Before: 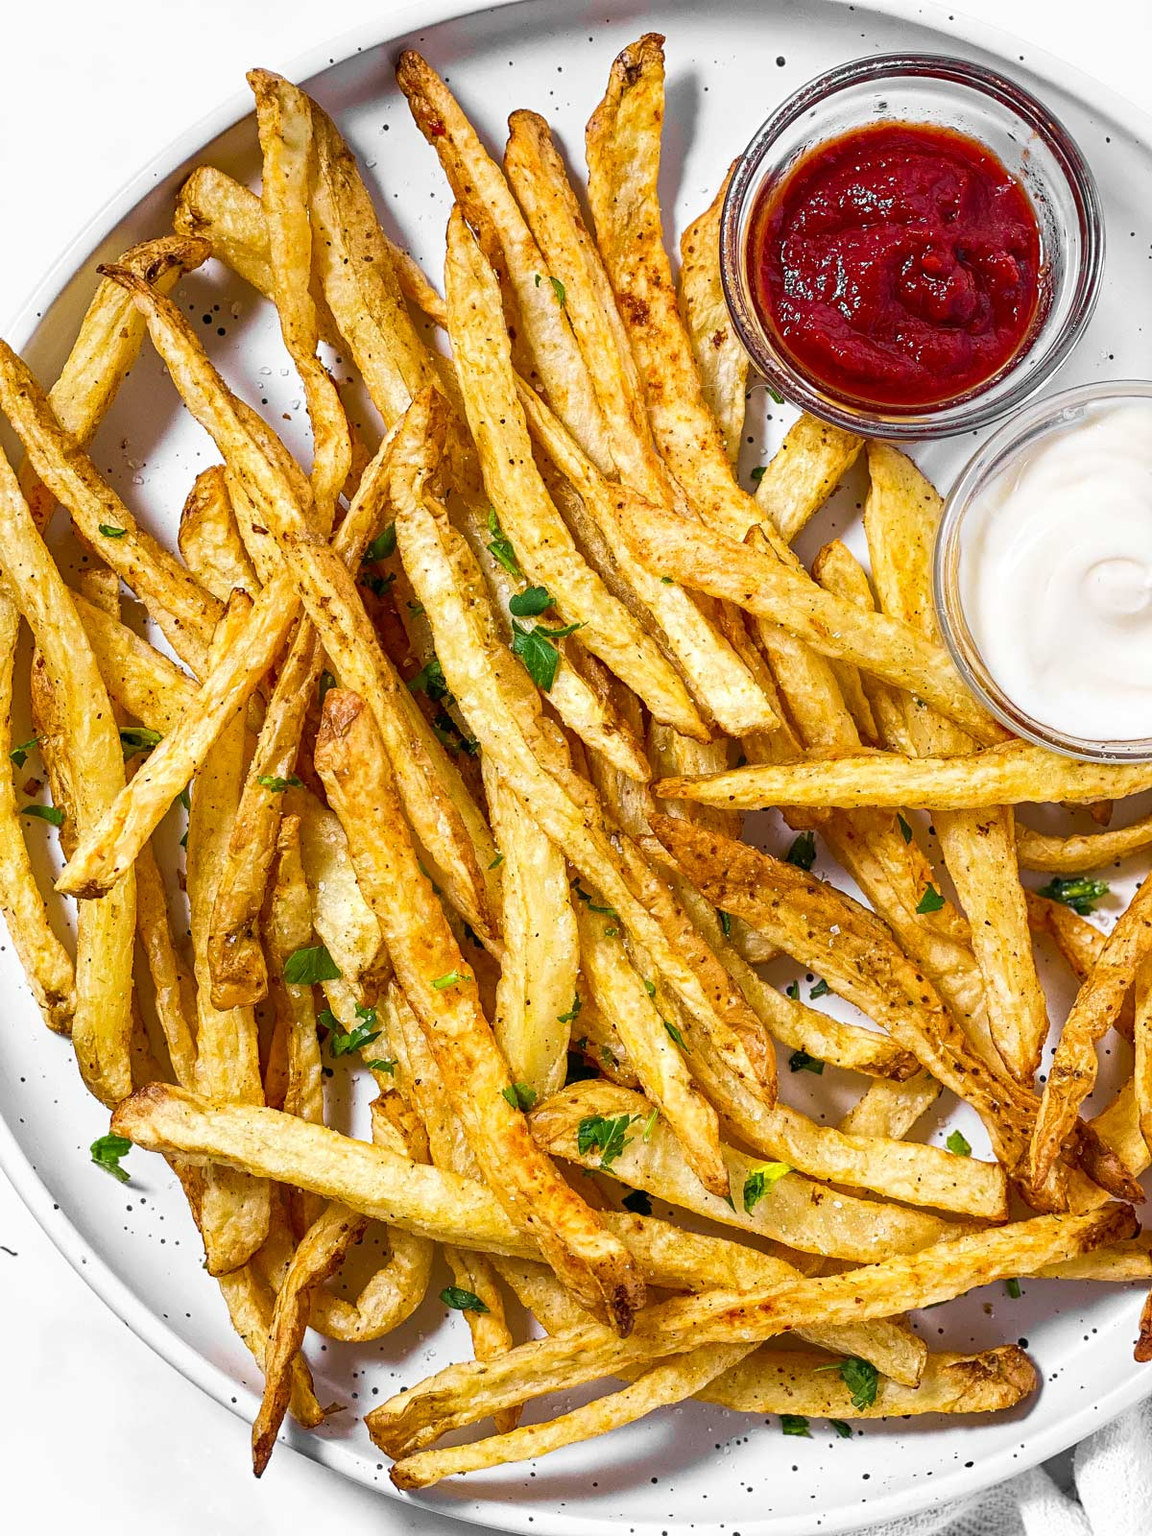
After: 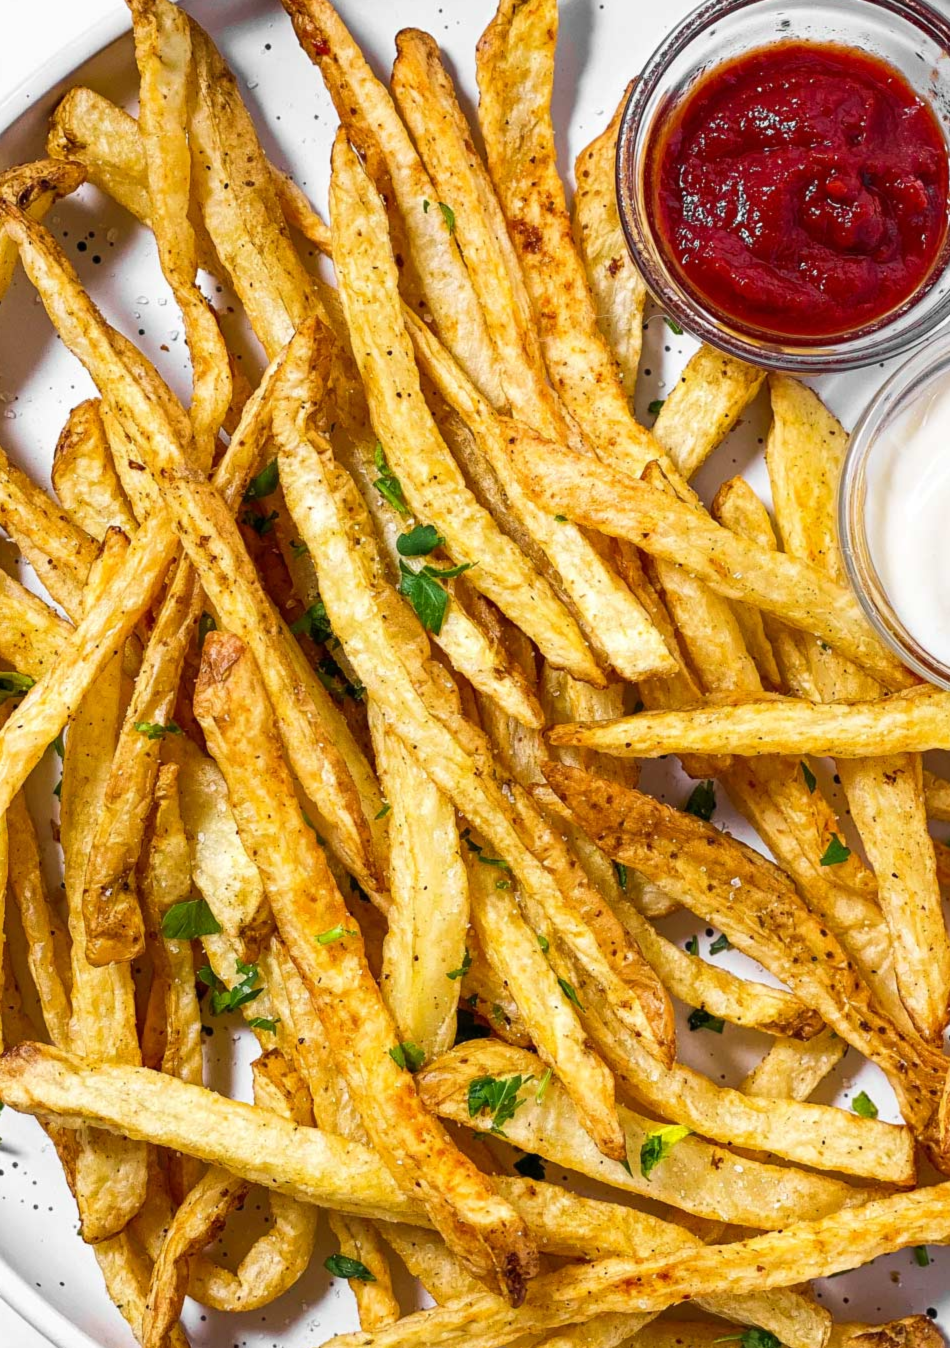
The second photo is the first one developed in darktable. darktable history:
lowpass: radius 0.5, unbound 0
crop: left 11.225%, top 5.381%, right 9.565%, bottom 10.314%
